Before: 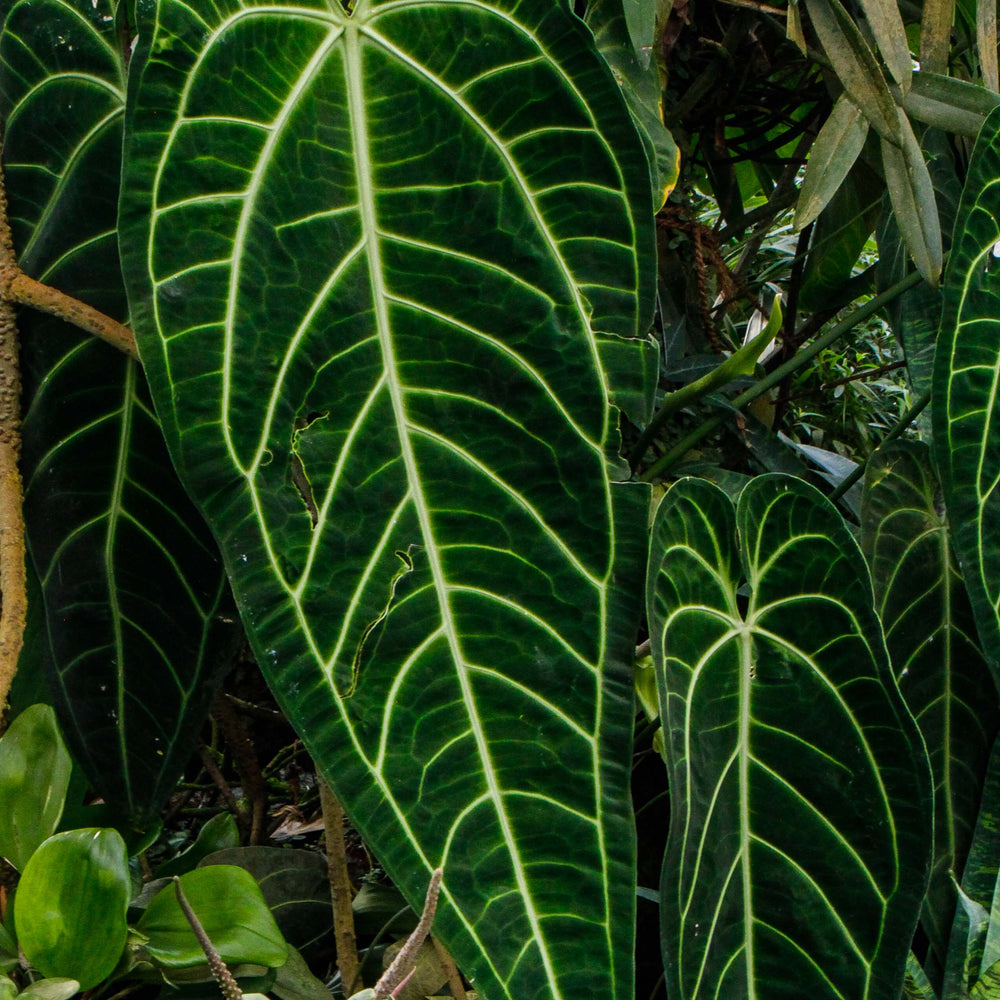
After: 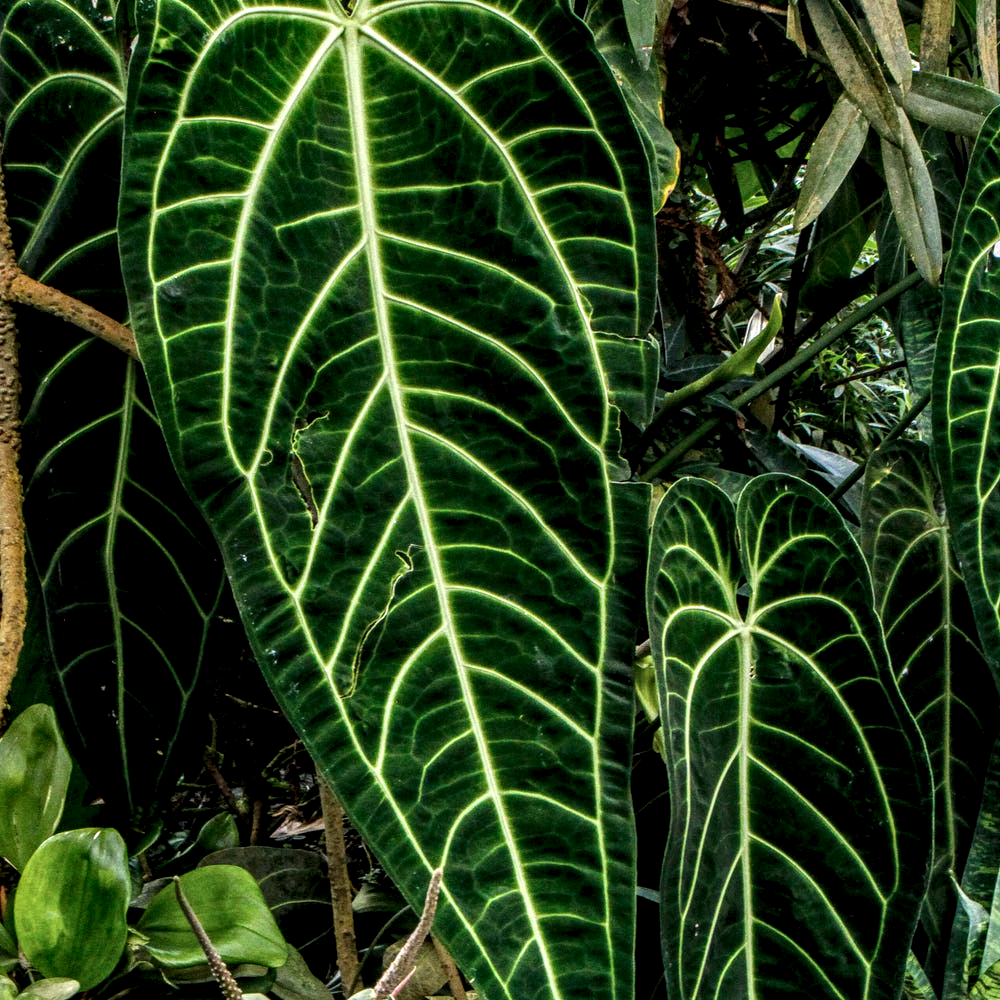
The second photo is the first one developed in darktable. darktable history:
tone equalizer: on, module defaults
local contrast: highlights 19%, detail 186%
